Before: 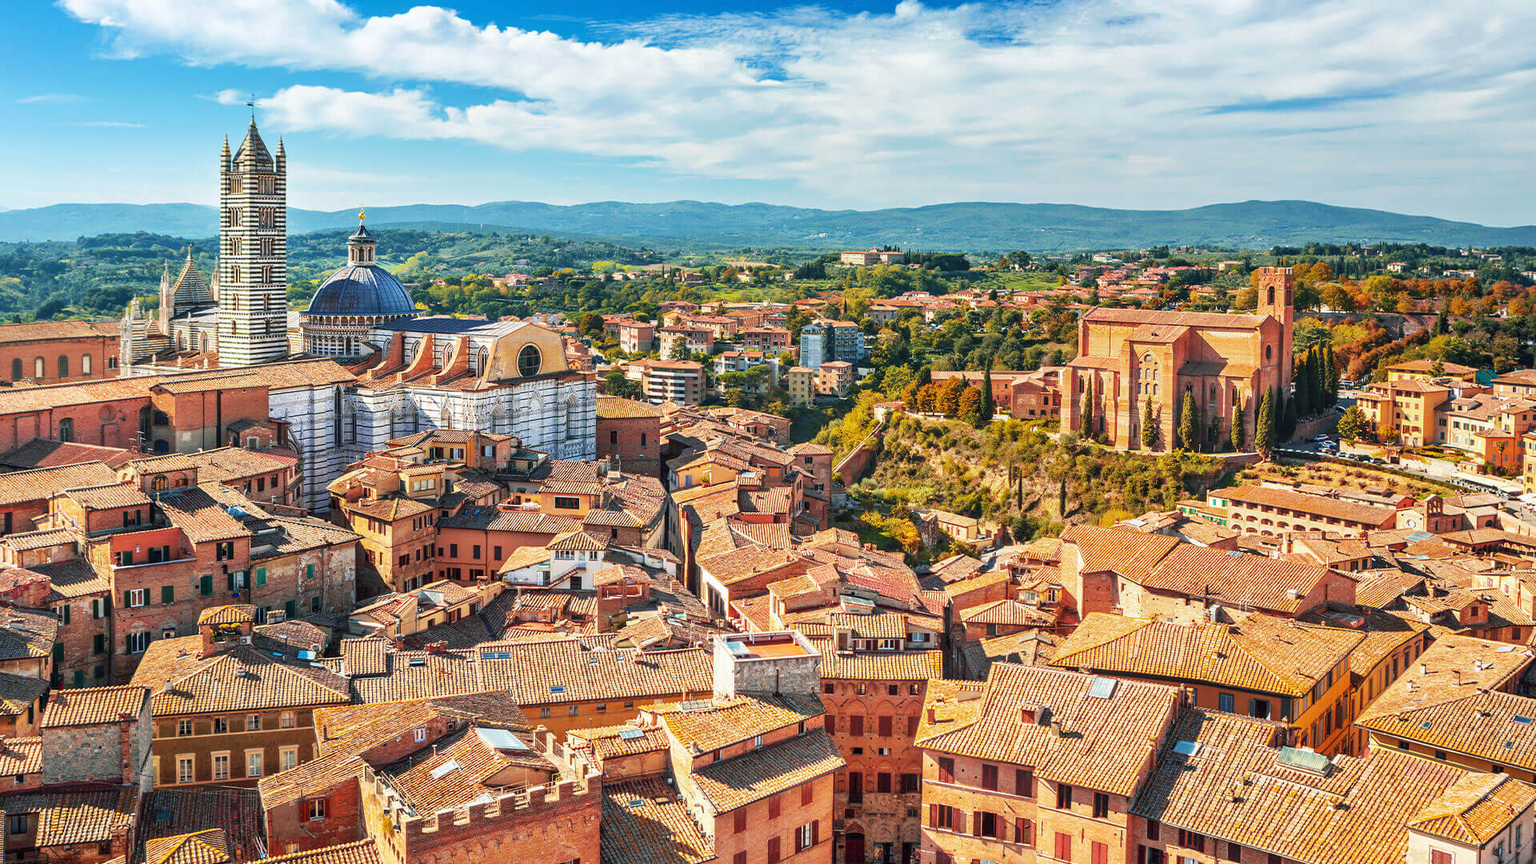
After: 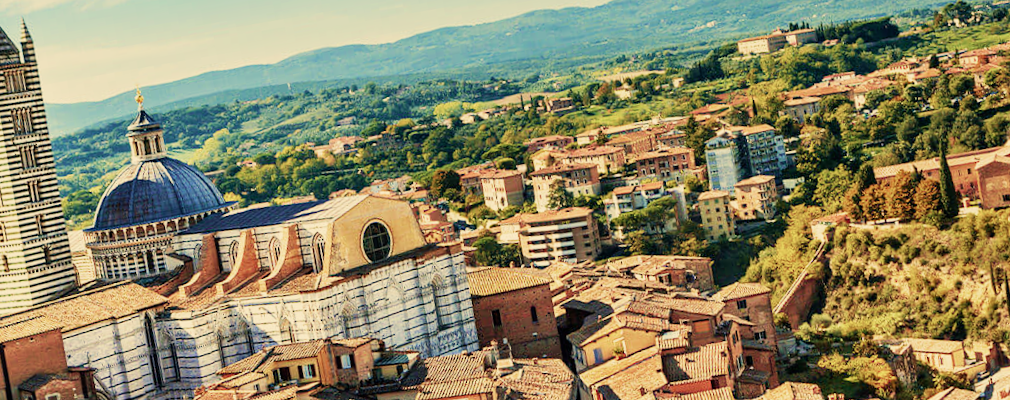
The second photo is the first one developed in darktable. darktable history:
color balance: input saturation 100.43%, contrast fulcrum 14.22%, output saturation 70.41%
exposure: exposure 0.127 EV, compensate highlight preservation false
color correction: highlights a* 1.39, highlights b* 17.83
rotate and perspective: rotation -14.8°, crop left 0.1, crop right 0.903, crop top 0.25, crop bottom 0.748
velvia: strength 40%
tone equalizer: on, module defaults
filmic rgb: black relative exposure -16 EV, white relative exposure 5.31 EV, hardness 5.9, contrast 1.25, preserve chrominance no, color science v5 (2021)
crop and rotate: angle -4.99°, left 2.122%, top 6.945%, right 27.566%, bottom 30.519%
